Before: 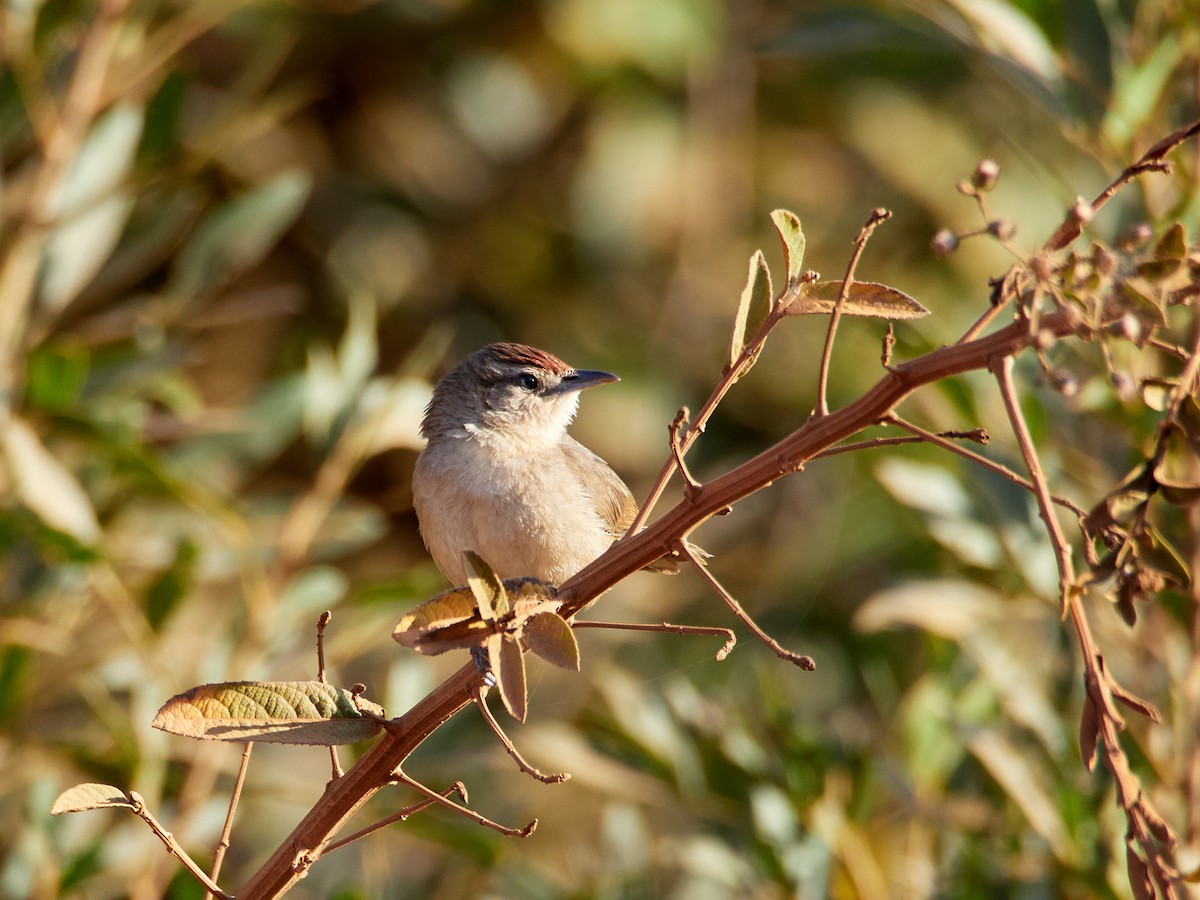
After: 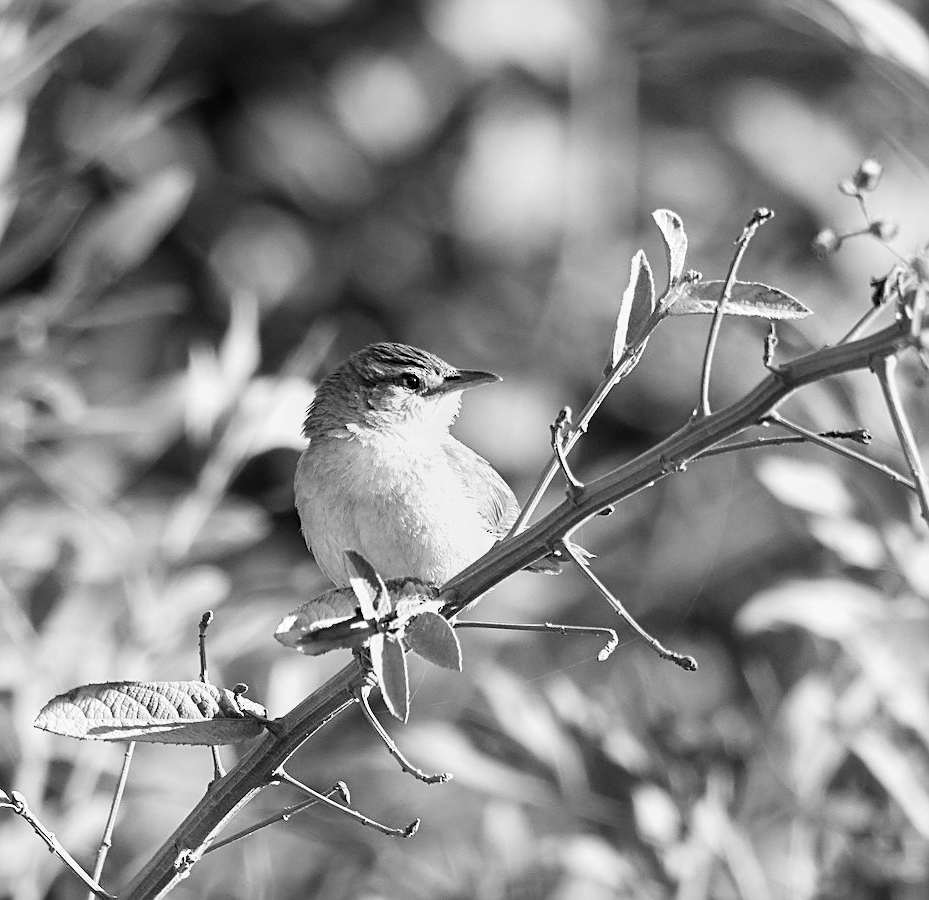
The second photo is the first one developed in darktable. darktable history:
sharpen: on, module defaults
monochrome: a -71.75, b 75.82
tone curve: curves: ch0 [(0, 0) (0.55, 0.716) (0.841, 0.969)]
crop: left 9.88%, right 12.664%
